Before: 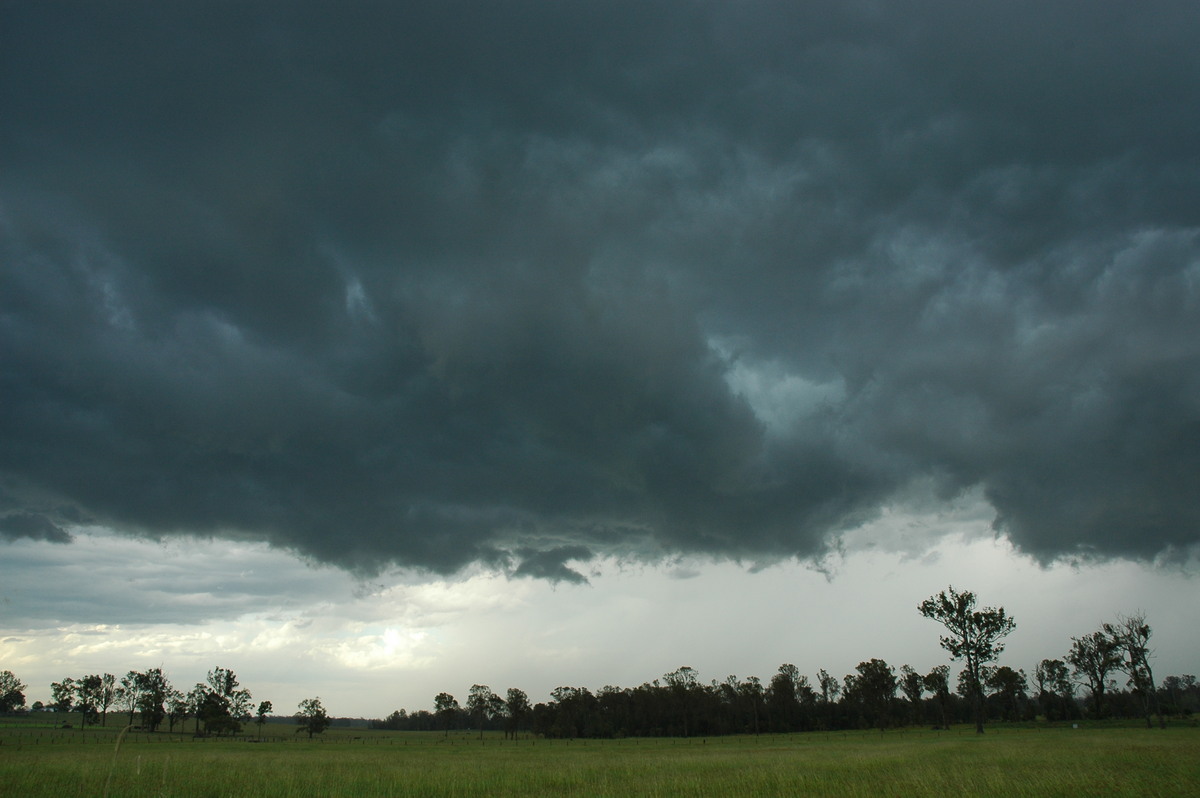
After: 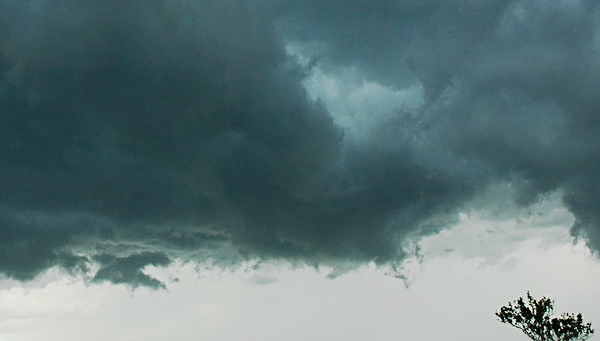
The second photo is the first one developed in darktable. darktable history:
tone curve: curves: ch0 [(0, 0.017) (0.091, 0.046) (0.298, 0.287) (0.439, 0.482) (0.64, 0.729) (0.785, 0.817) (0.995, 0.917)]; ch1 [(0, 0) (0.384, 0.365) (0.463, 0.447) (0.486, 0.474) (0.503, 0.497) (0.526, 0.52) (0.555, 0.564) (0.578, 0.595) (0.638, 0.644) (0.766, 0.773) (1, 1)]; ch2 [(0, 0) (0.374, 0.344) (0.449, 0.434) (0.501, 0.501) (0.528, 0.519) (0.569, 0.589) (0.61, 0.646) (0.666, 0.688) (1, 1)], preserve colors none
crop: left 35.224%, top 36.872%, right 14.739%, bottom 19.955%
sharpen: radius 2.534, amount 0.632
